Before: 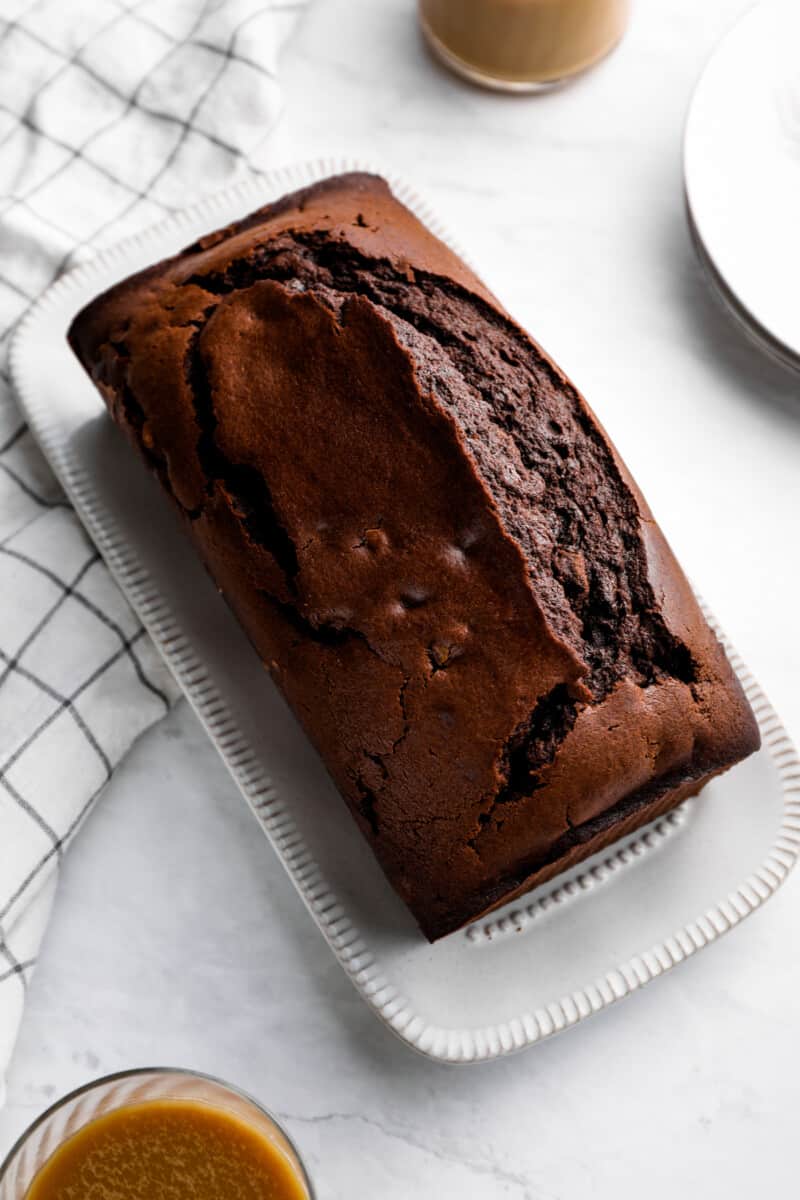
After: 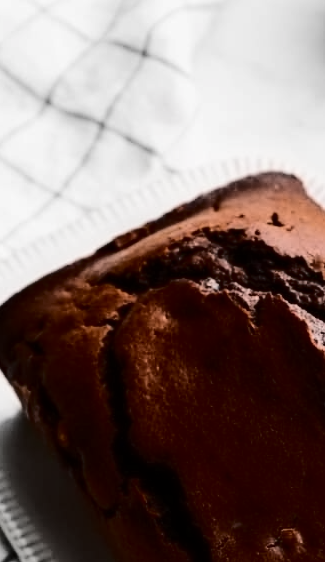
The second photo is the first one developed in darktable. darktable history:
exposure: exposure -0.11 EV, compensate highlight preservation false
contrast equalizer: octaves 7, y [[0.5 ×6], [0.5 ×6], [0.5 ×6], [0 ×6], [0, 0.039, 0.251, 0.29, 0.293, 0.292]]
tone equalizer: edges refinement/feathering 500, mask exposure compensation -1.57 EV, preserve details no
crop and rotate: left 10.798%, top 0.116%, right 48.552%, bottom 53.029%
tone curve: curves: ch0 [(0, 0) (0.003, 0.003) (0.011, 0.009) (0.025, 0.018) (0.044, 0.027) (0.069, 0.034) (0.1, 0.043) (0.136, 0.056) (0.177, 0.084) (0.224, 0.138) (0.277, 0.203) (0.335, 0.329) (0.399, 0.451) (0.468, 0.572) (0.543, 0.671) (0.623, 0.754) (0.709, 0.821) (0.801, 0.88) (0.898, 0.938) (1, 1)], color space Lab, independent channels, preserve colors none
